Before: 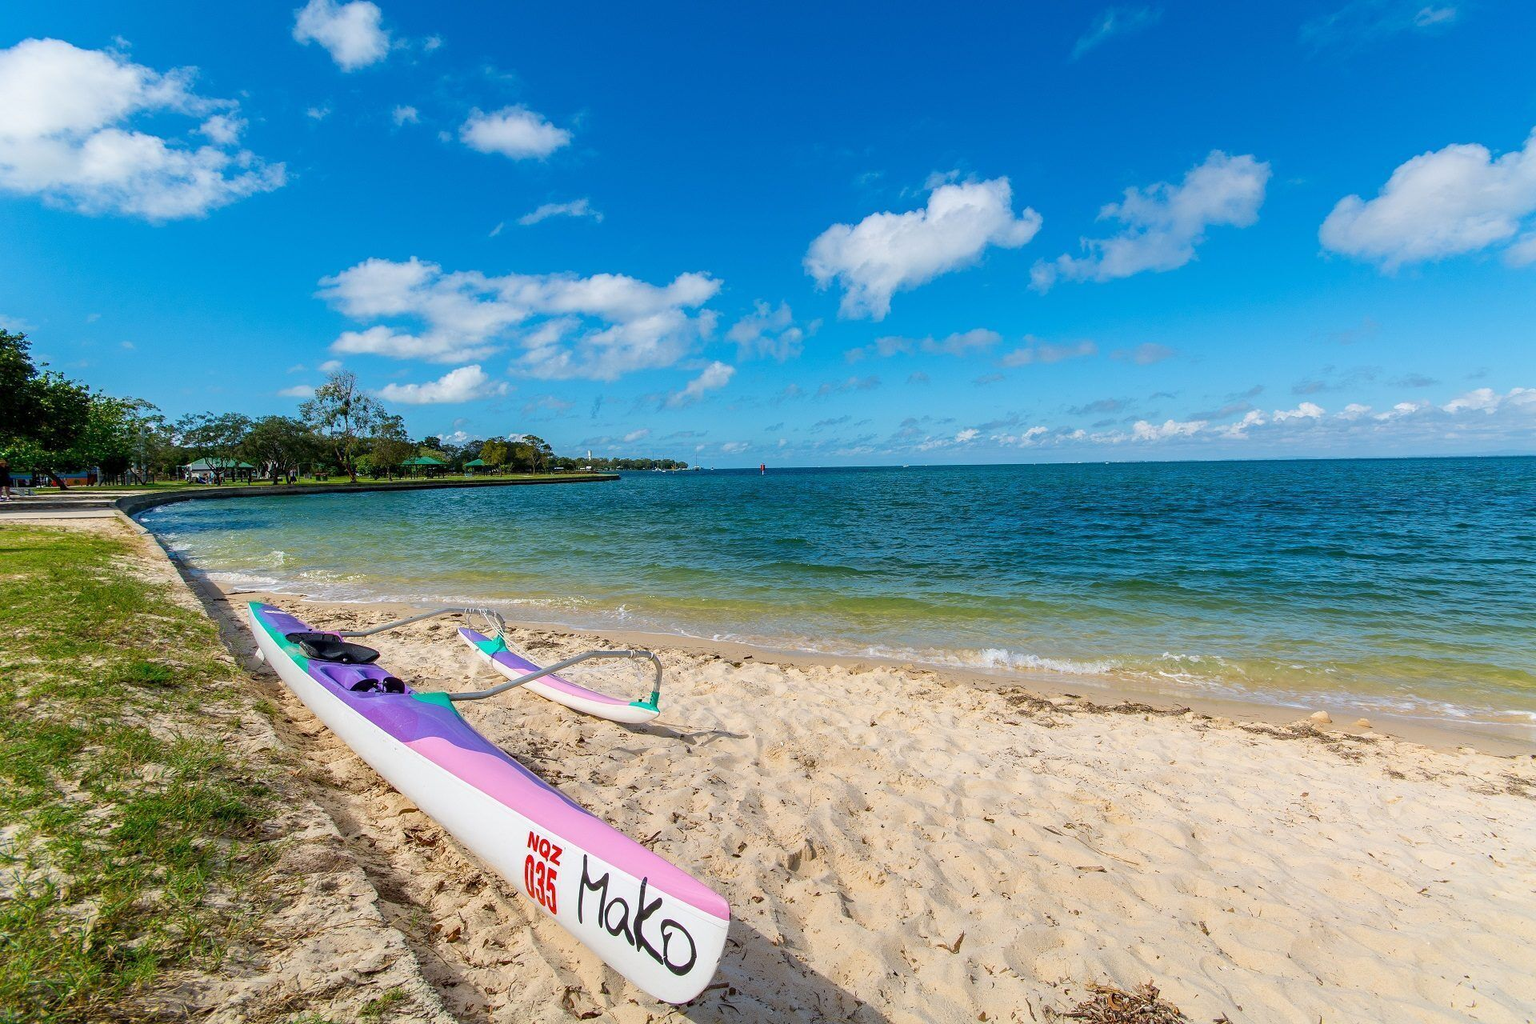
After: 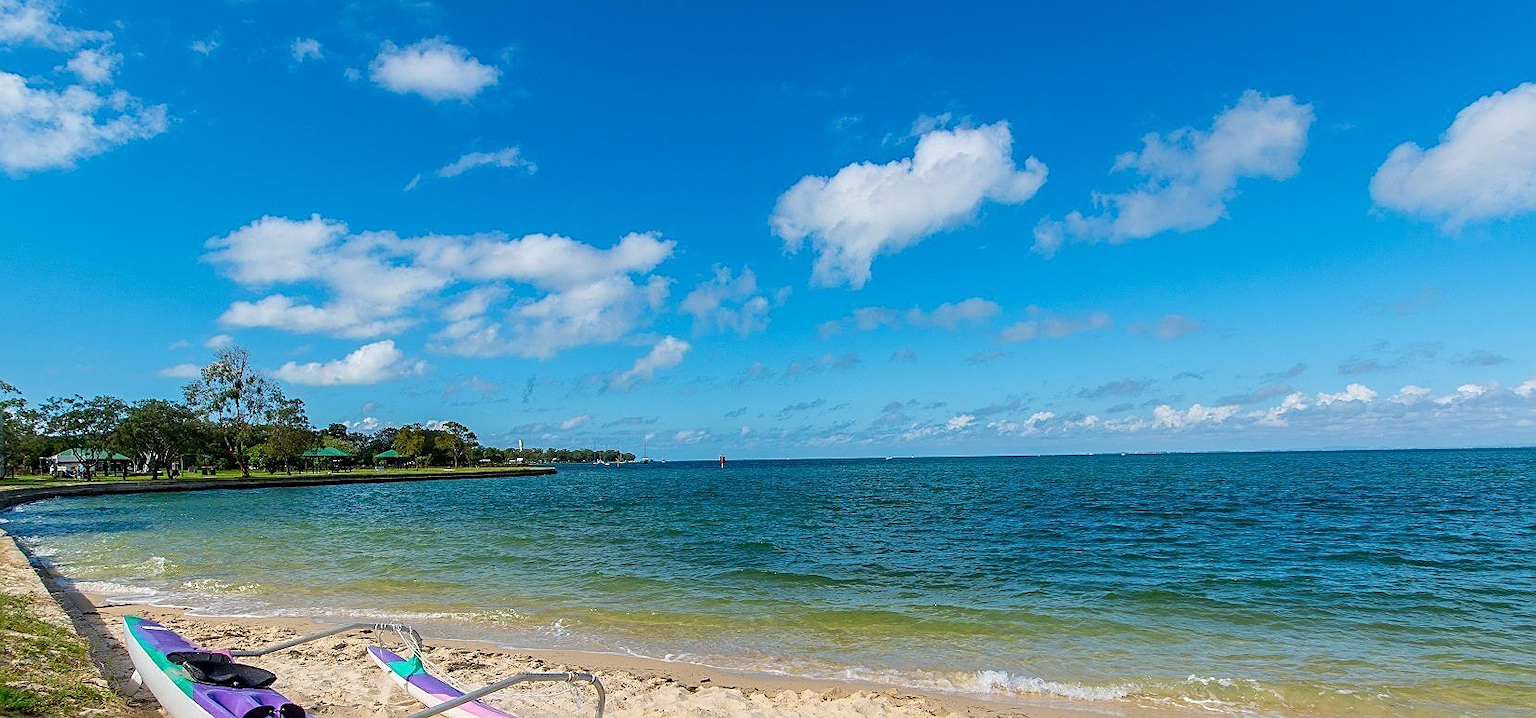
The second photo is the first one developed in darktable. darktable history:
crop and rotate: left 9.31%, top 7.163%, right 4.804%, bottom 32.579%
sharpen: on, module defaults
